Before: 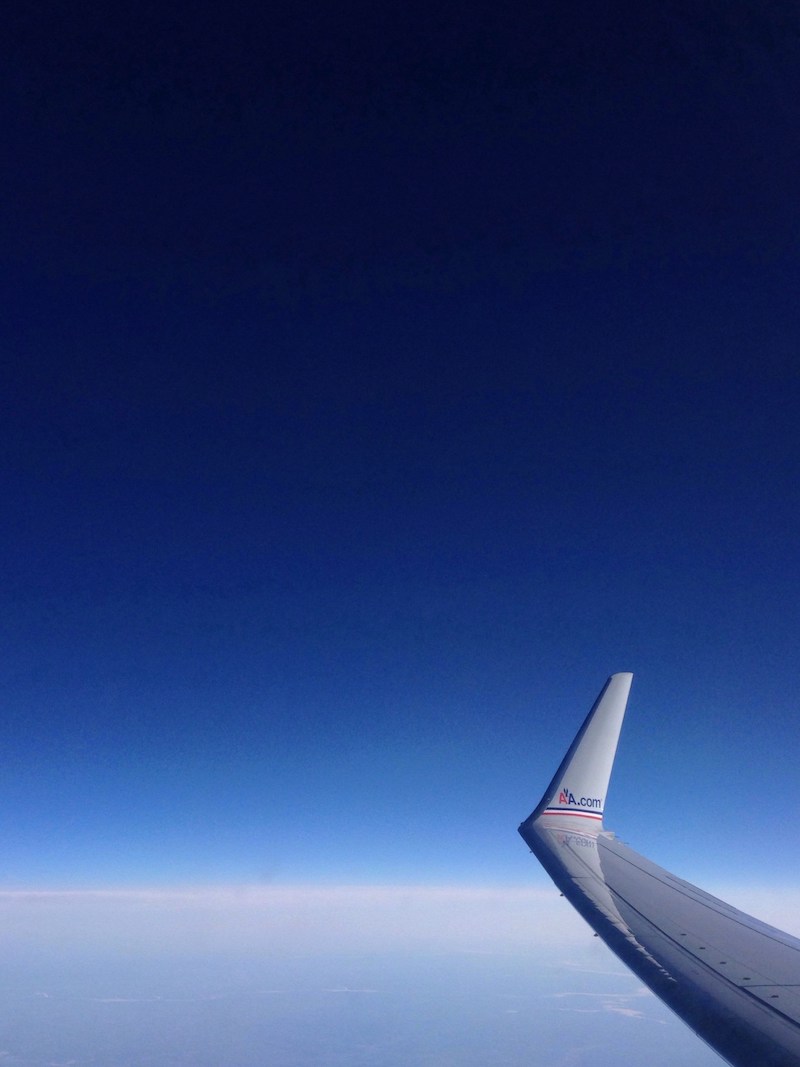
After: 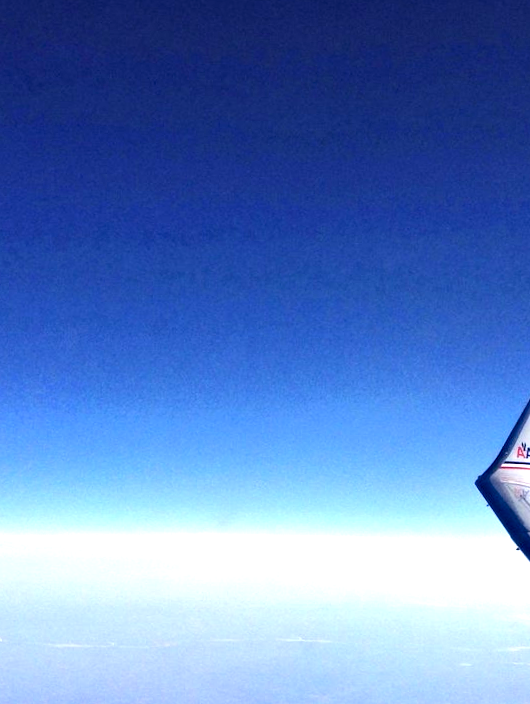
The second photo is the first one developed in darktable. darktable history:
crop and rotate: angle -1.11°, left 3.563%, top 32.303%, right 28.394%
exposure: black level correction 0, exposure 1.126 EV, compensate exposure bias true, compensate highlight preservation false
contrast equalizer: y [[0.6 ×6], [0.55 ×6], [0 ×6], [0 ×6], [0 ×6]]
